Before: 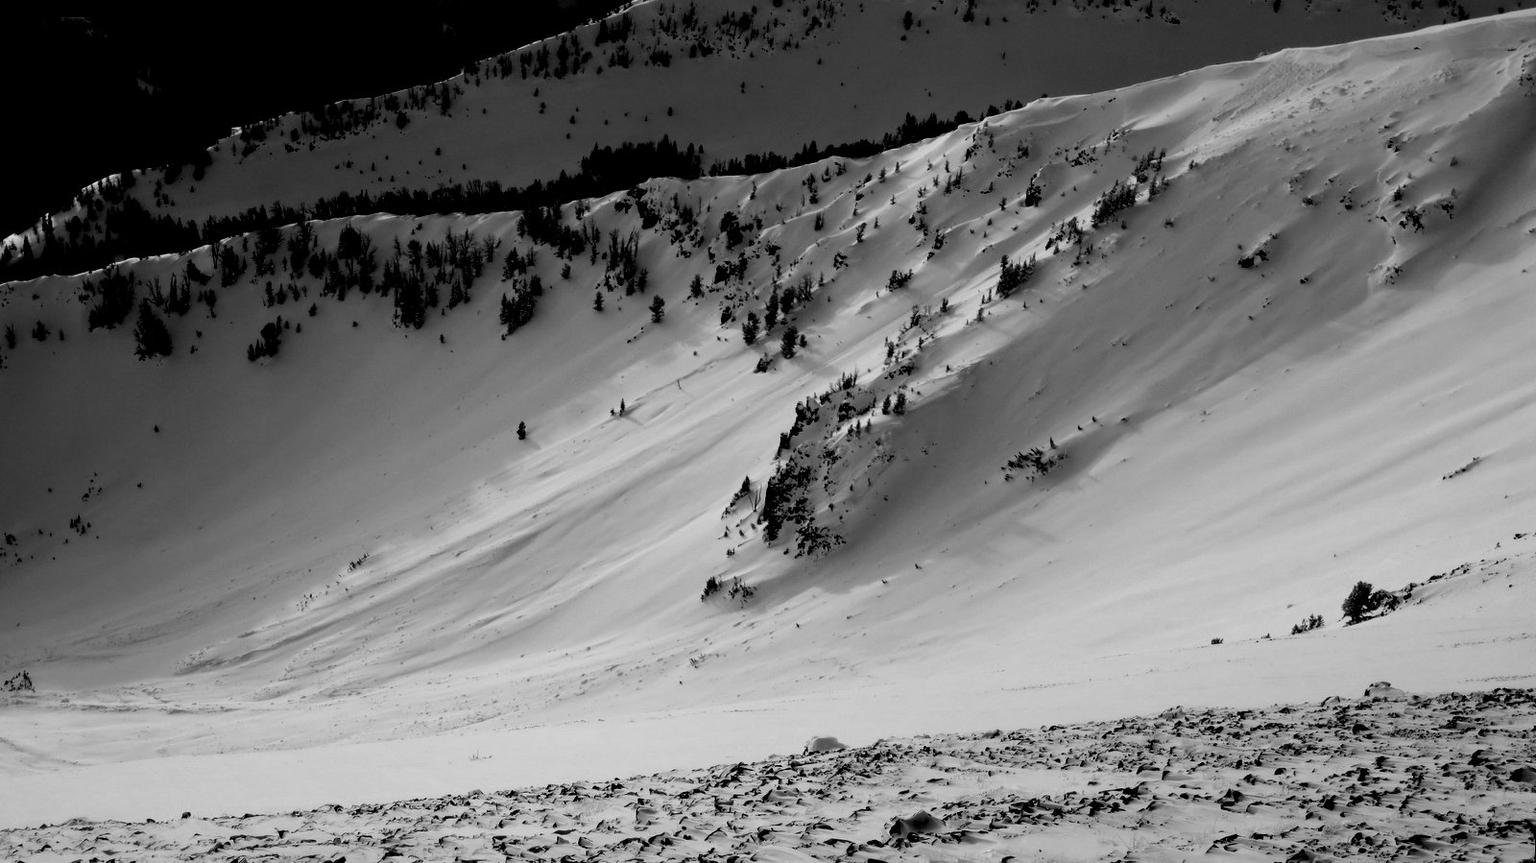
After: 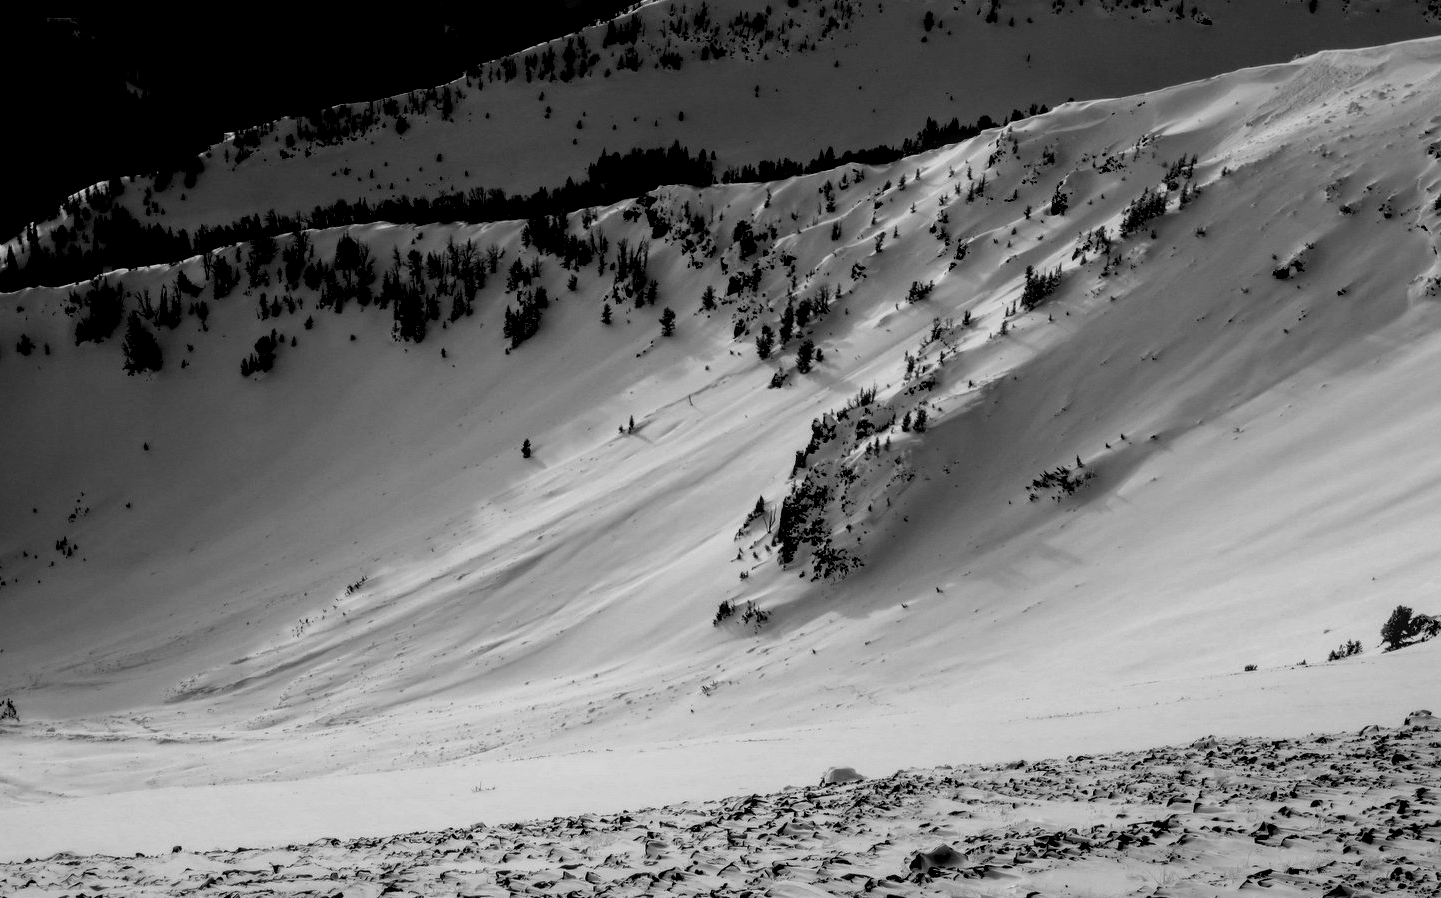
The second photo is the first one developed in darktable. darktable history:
crop and rotate: left 1.088%, right 8.807%
local contrast: on, module defaults
